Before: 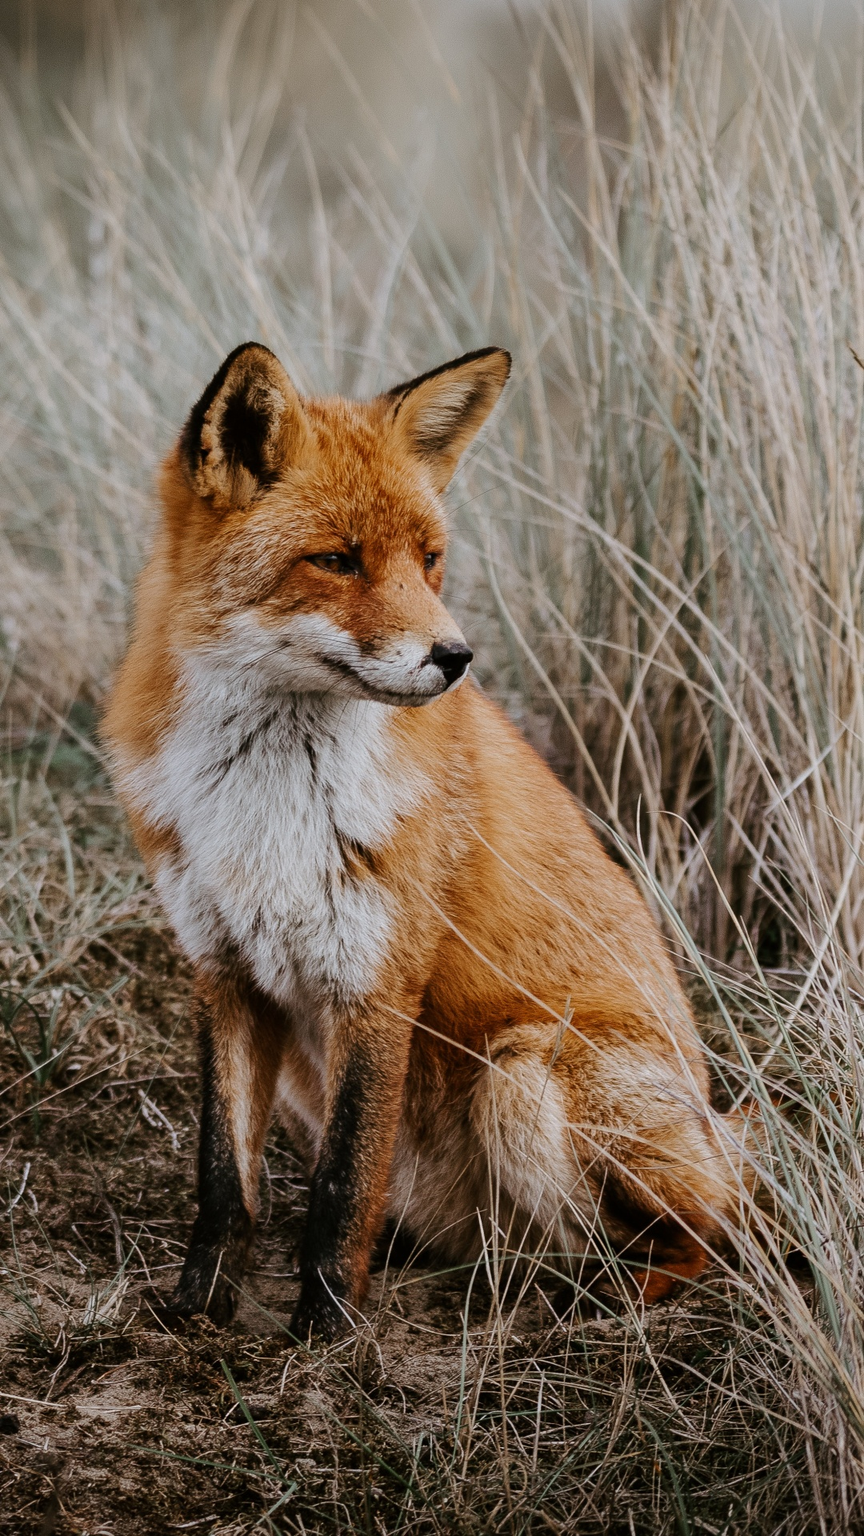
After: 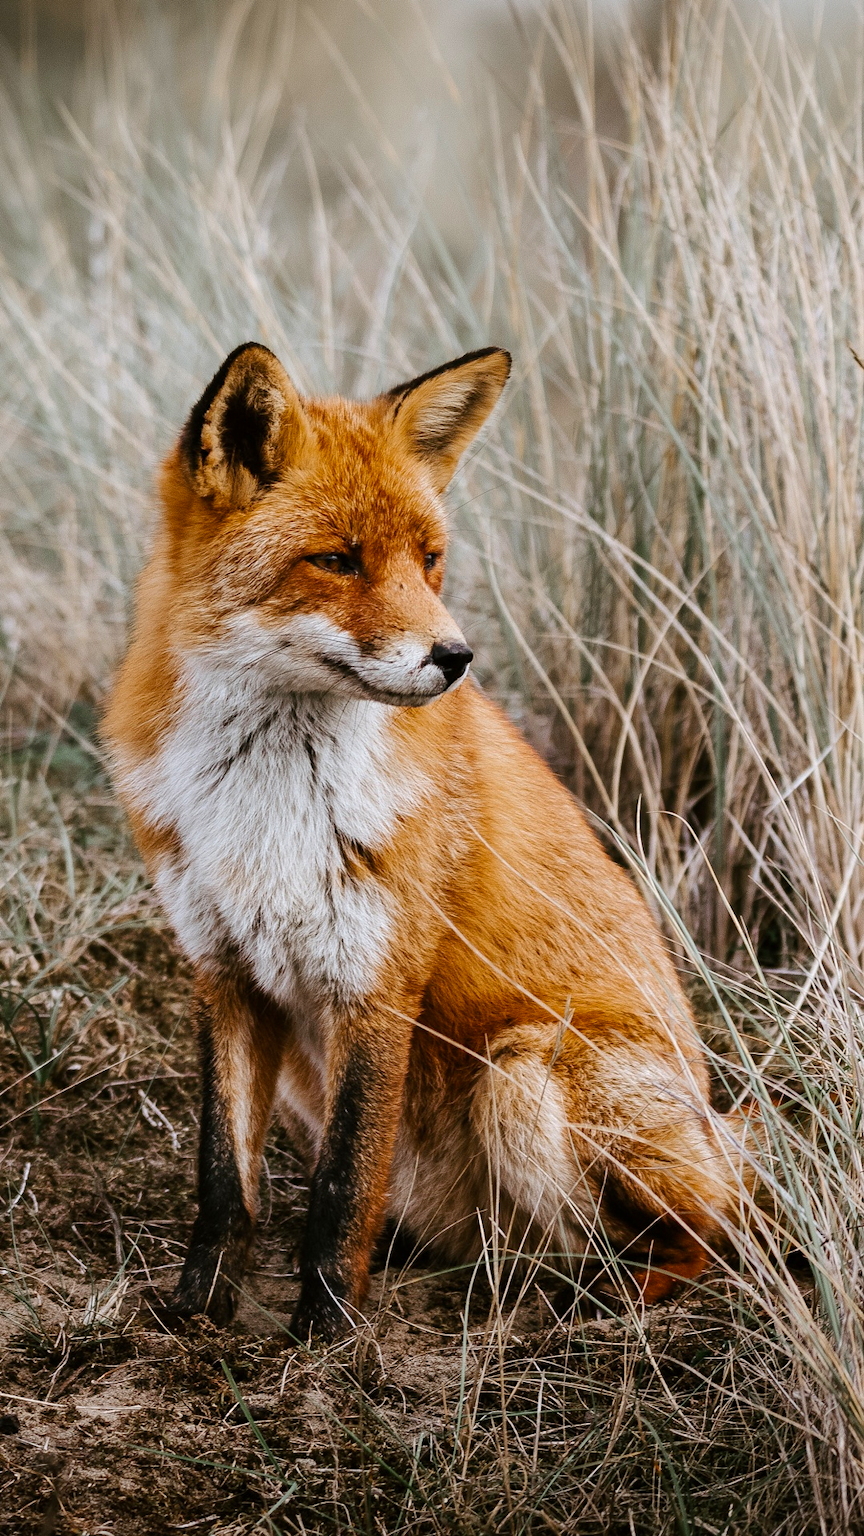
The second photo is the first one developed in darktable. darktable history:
color balance rgb: perceptual saturation grading › global saturation 14.736%, perceptual brilliance grading › global brilliance 11.243%
